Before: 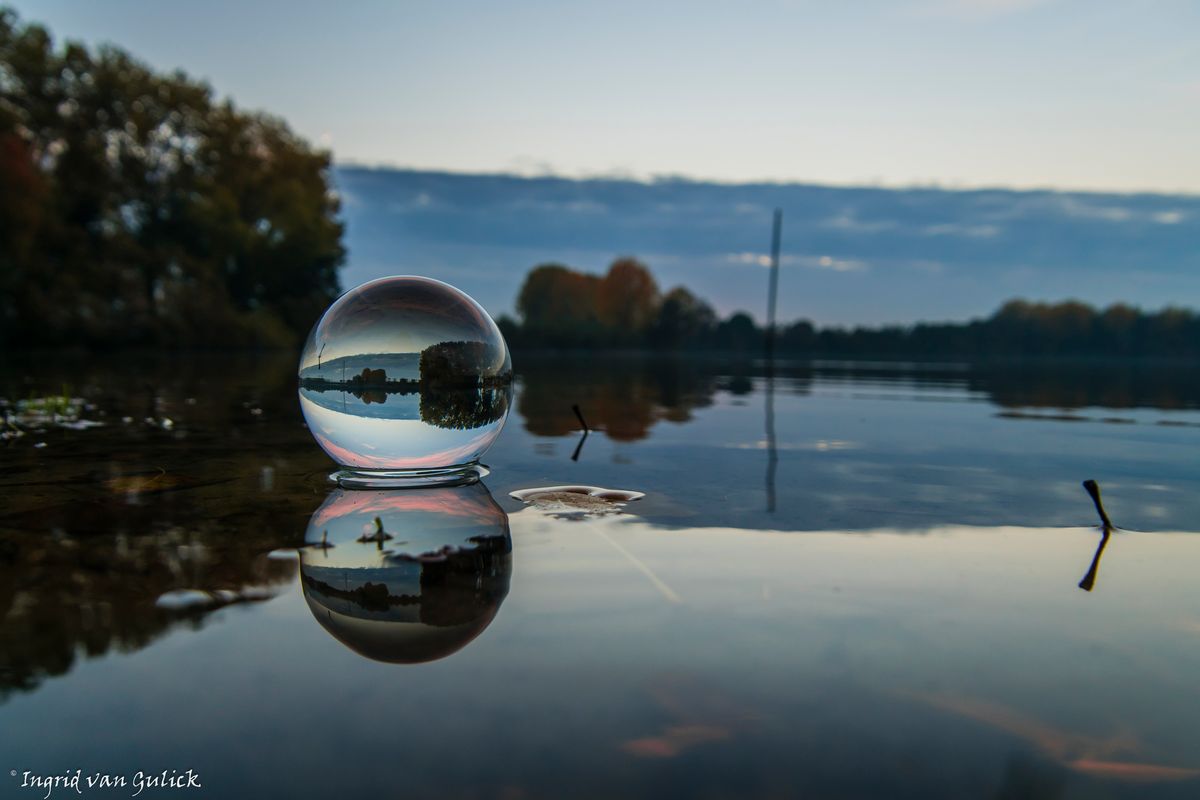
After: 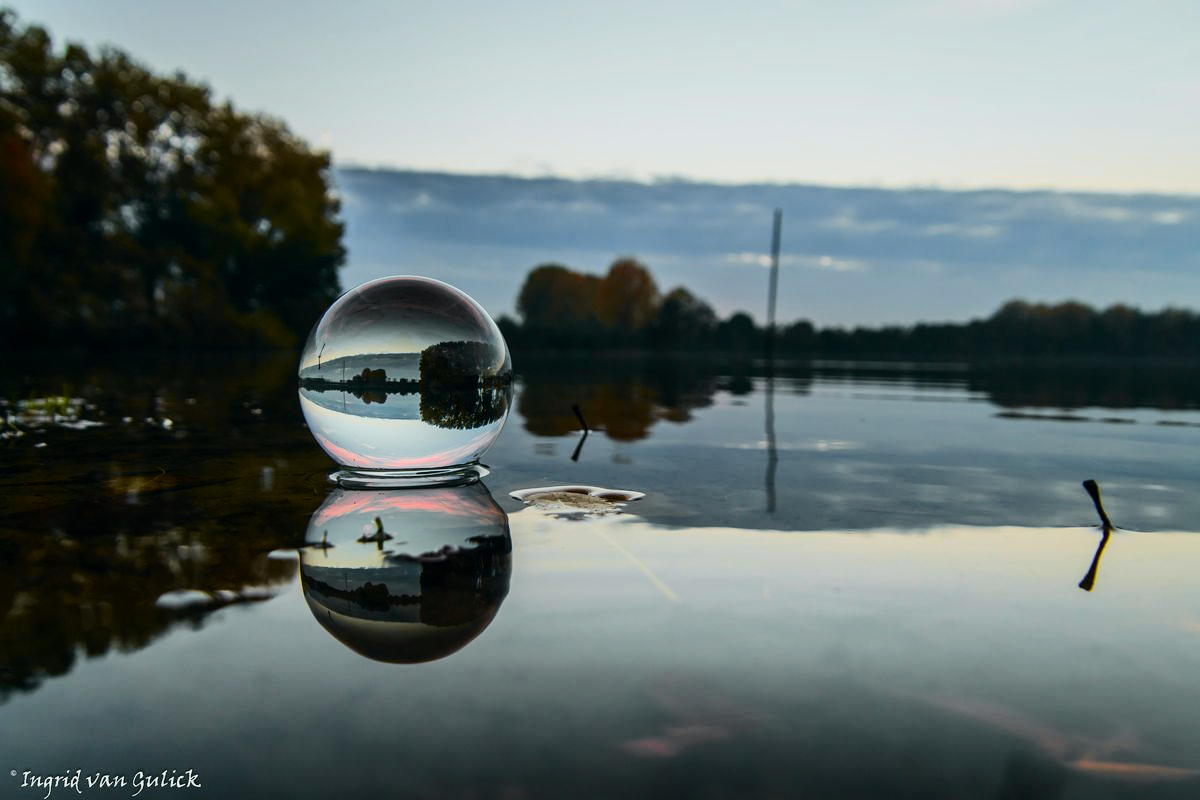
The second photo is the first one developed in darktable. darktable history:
tone curve: curves: ch0 [(0, 0) (0.11, 0.081) (0.256, 0.259) (0.398, 0.475) (0.498, 0.611) (0.65, 0.757) (0.835, 0.883) (1, 0.961)]; ch1 [(0, 0) (0.346, 0.307) (0.408, 0.369) (0.453, 0.457) (0.482, 0.479) (0.502, 0.498) (0.521, 0.51) (0.553, 0.554) (0.618, 0.65) (0.693, 0.727) (1, 1)]; ch2 [(0, 0) (0.358, 0.362) (0.434, 0.46) (0.485, 0.494) (0.5, 0.494) (0.511, 0.508) (0.537, 0.55) (0.579, 0.599) (0.621, 0.693) (1, 1)], color space Lab, independent channels, preserve colors none
